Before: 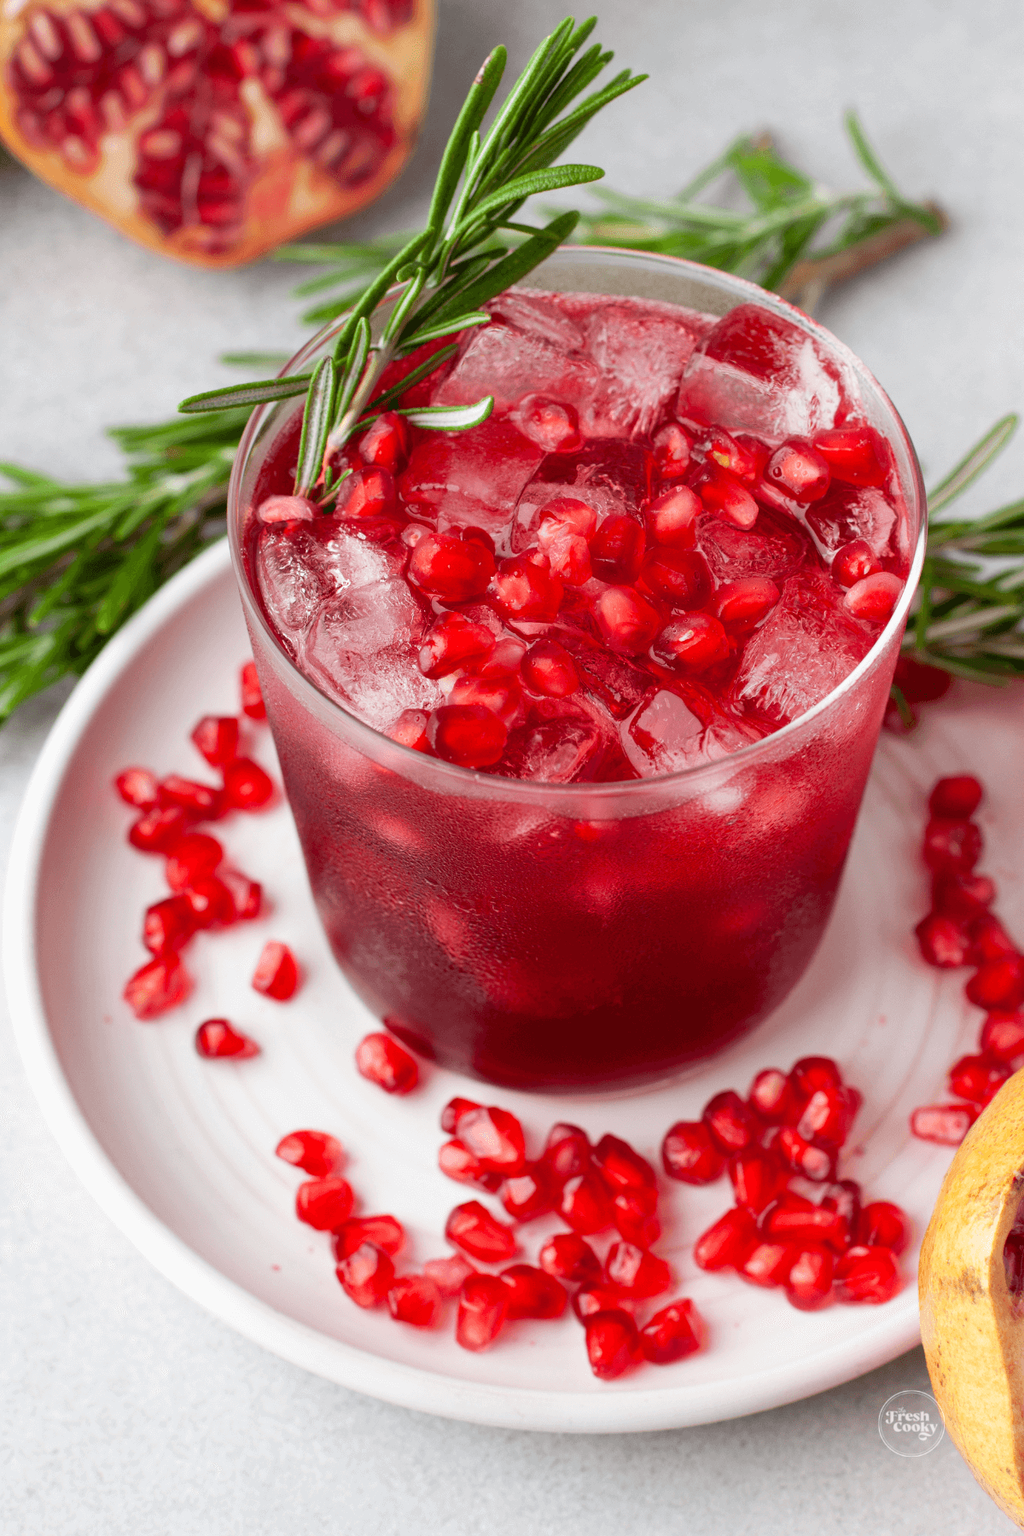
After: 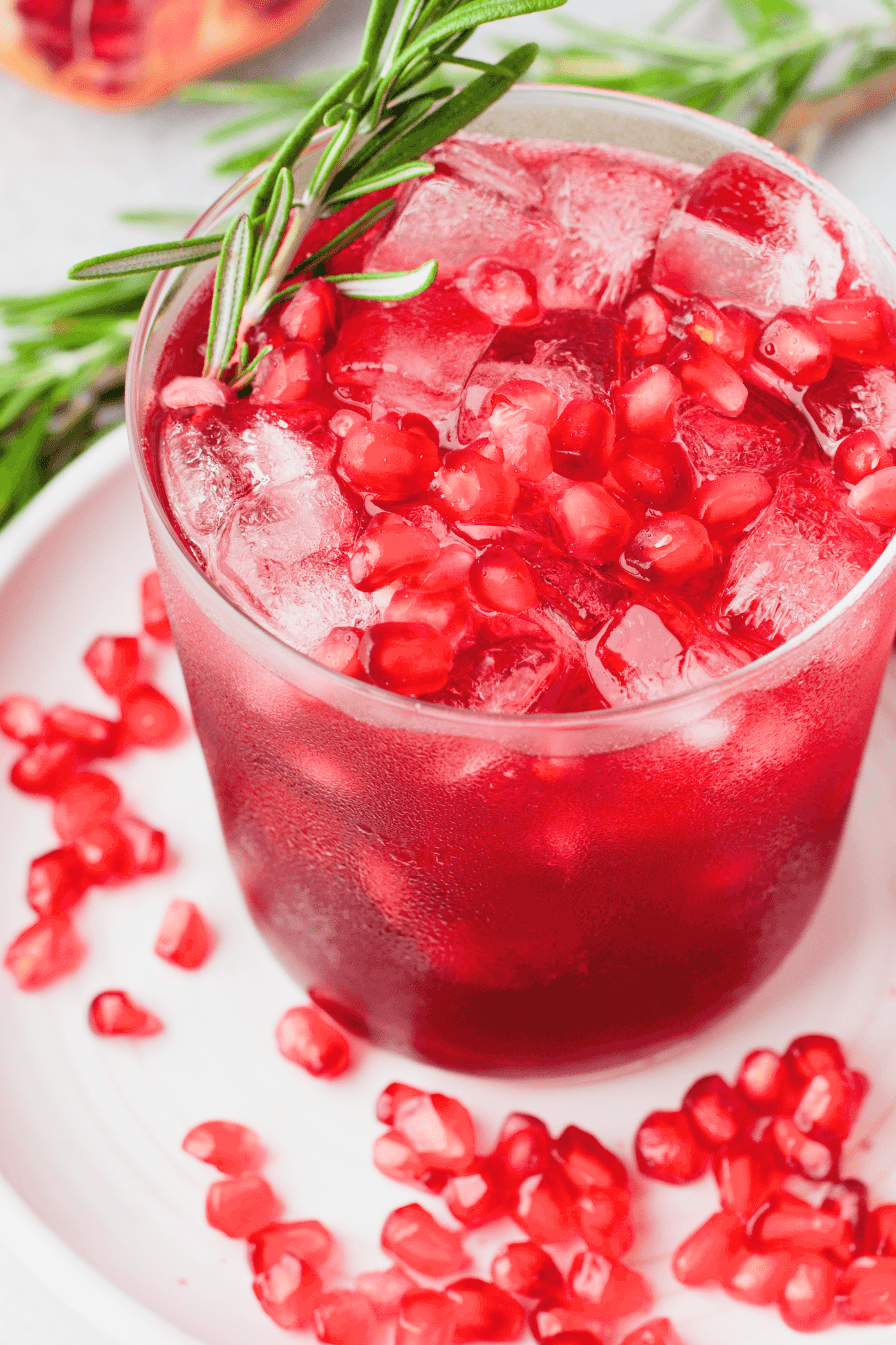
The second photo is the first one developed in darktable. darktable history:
filmic rgb: black relative exposure -7.65 EV, white relative exposure 4.56 EV, hardness 3.61, contrast 1.05
crop and rotate: left 11.831%, top 11.346%, right 13.429%, bottom 13.899%
exposure: black level correction -0.002, exposure 1.115 EV, compensate highlight preservation false
